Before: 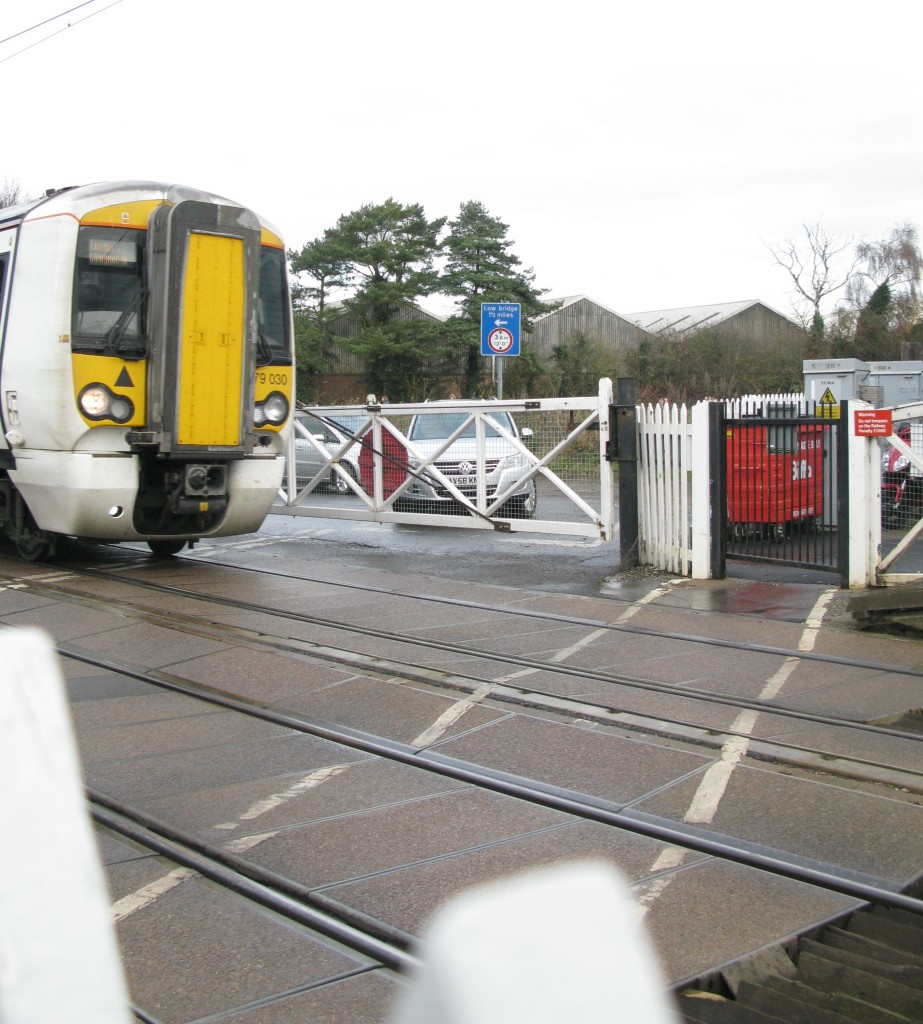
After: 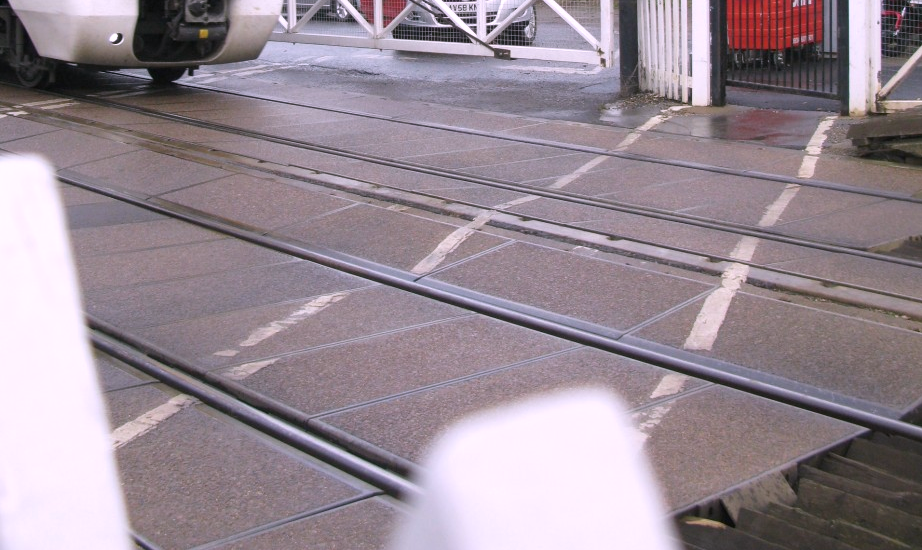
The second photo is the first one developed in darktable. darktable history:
white balance: red 1.066, blue 1.119
crop and rotate: top 46.237%
